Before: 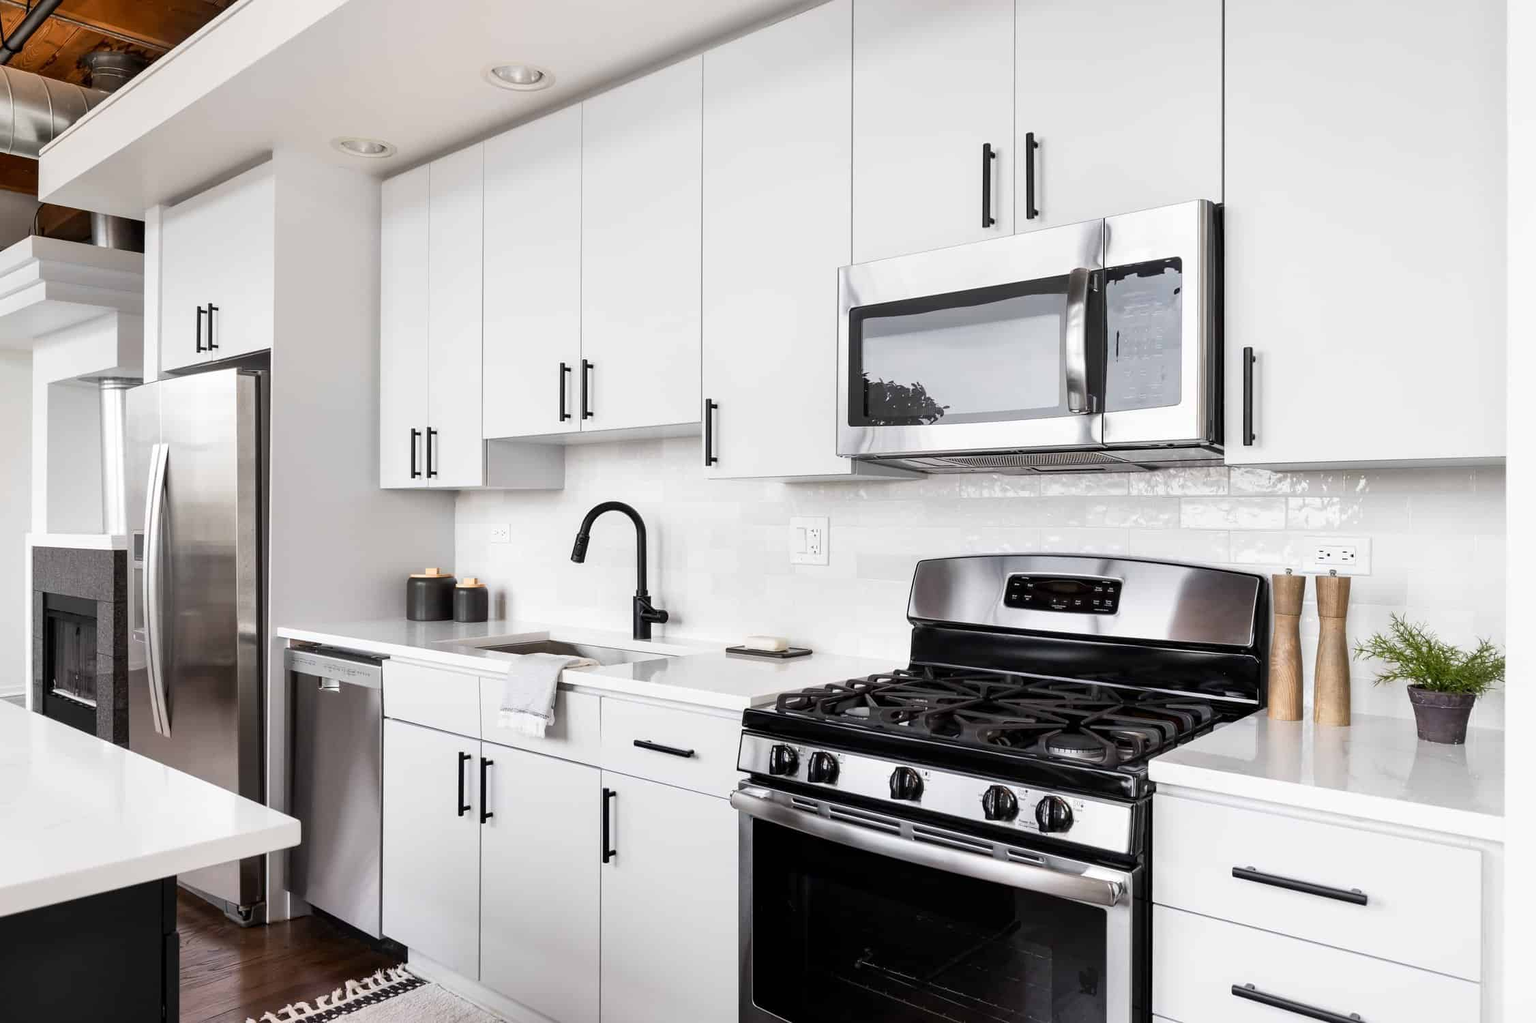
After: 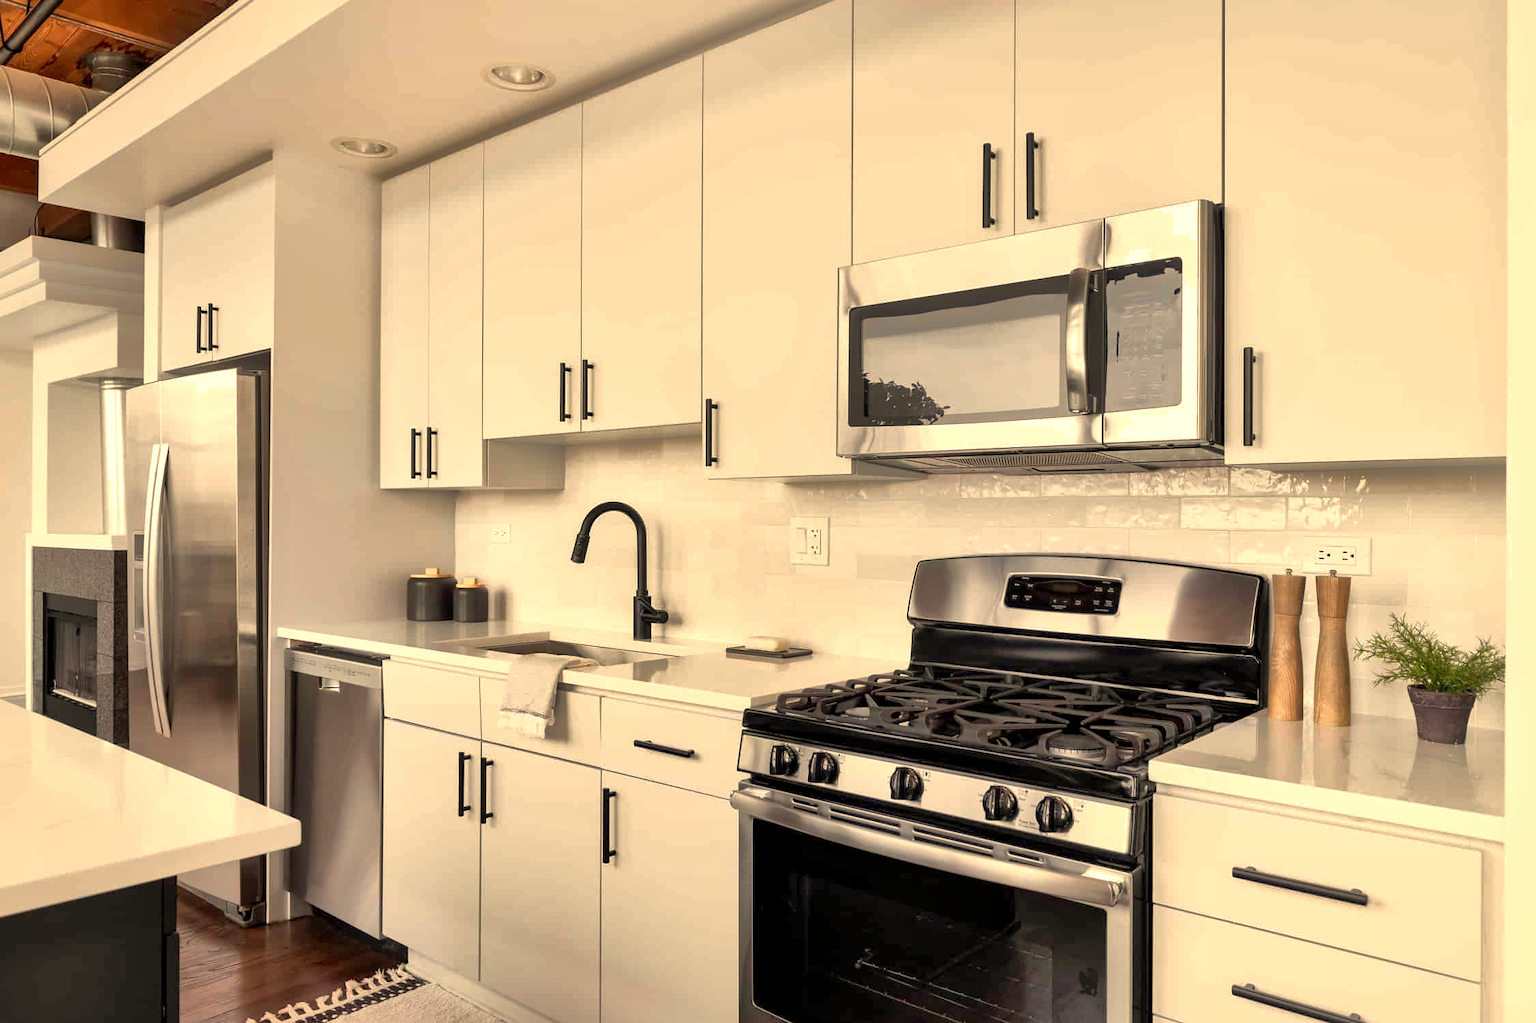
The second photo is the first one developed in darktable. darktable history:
white balance: red 1.123, blue 0.83
shadows and highlights: on, module defaults
contrast brightness saturation: contrast 0.1, brightness 0.02, saturation 0.02
local contrast: mode bilateral grid, contrast 25, coarseness 50, detail 123%, midtone range 0.2
color zones: curves: ch0 [(0.25, 0.5) (0.423, 0.5) (0.443, 0.5) (0.521, 0.756) (0.568, 0.5) (0.576, 0.5) (0.75, 0.5)]; ch1 [(0.25, 0.5) (0.423, 0.5) (0.443, 0.5) (0.539, 0.873) (0.624, 0.565) (0.631, 0.5) (0.75, 0.5)]
